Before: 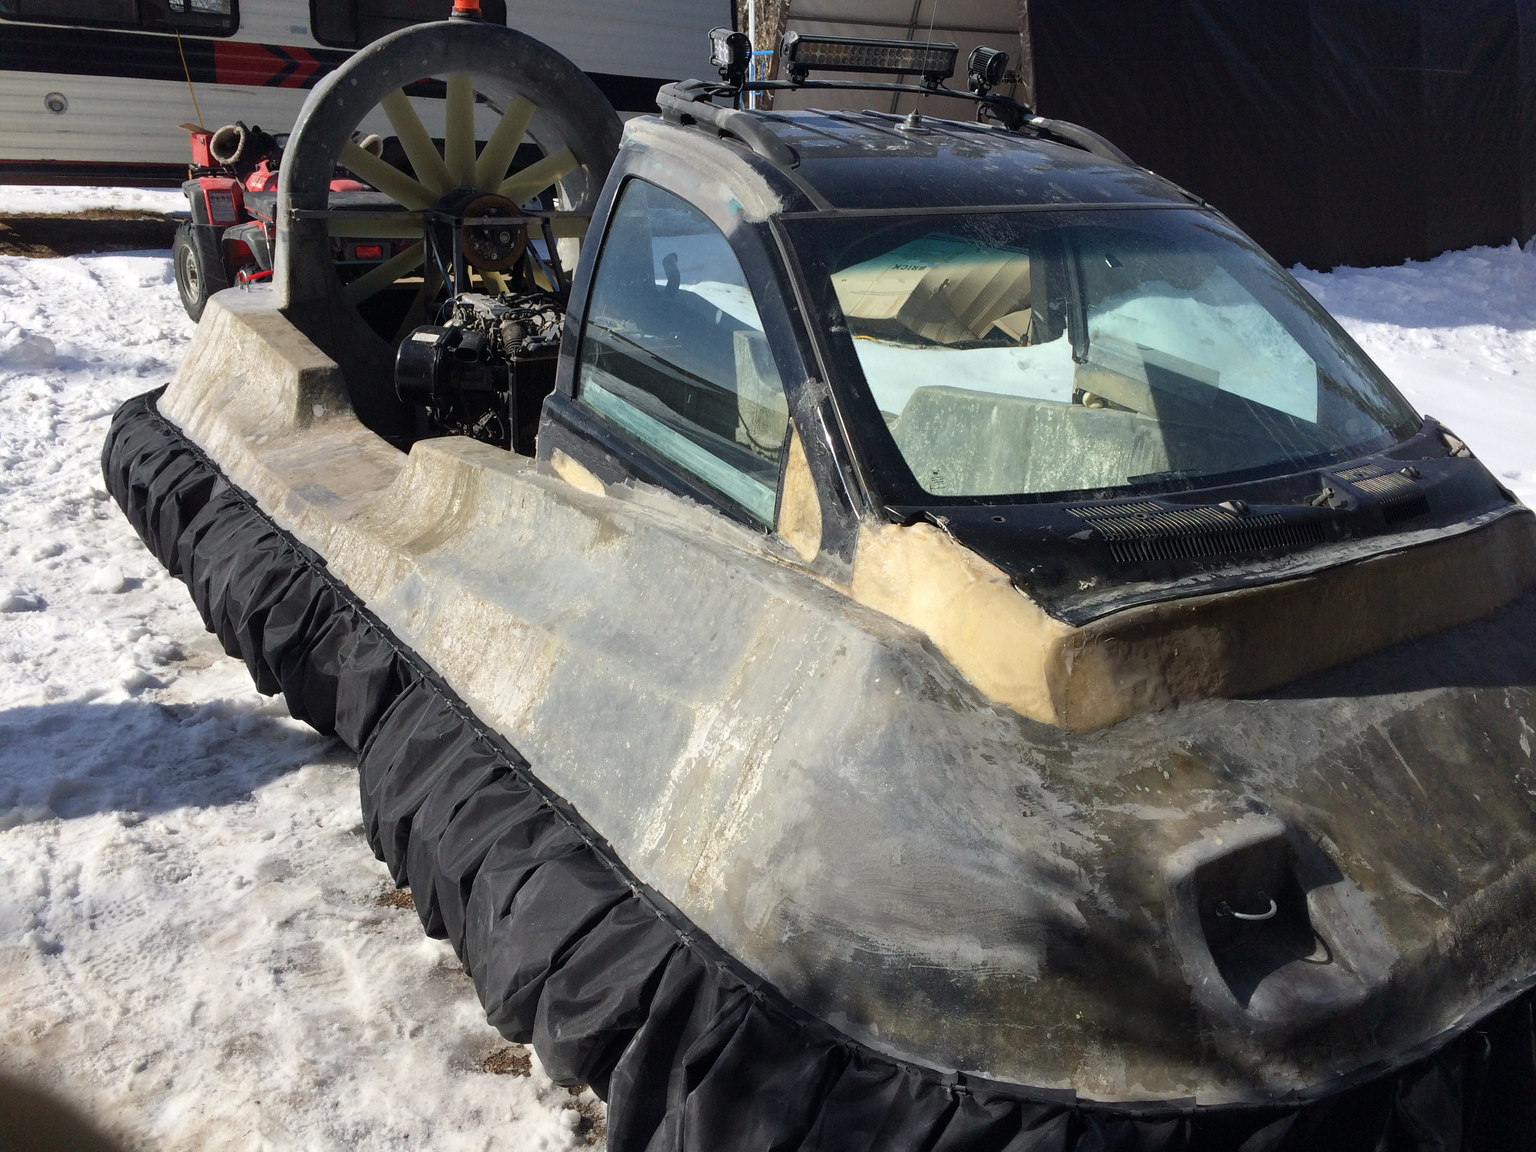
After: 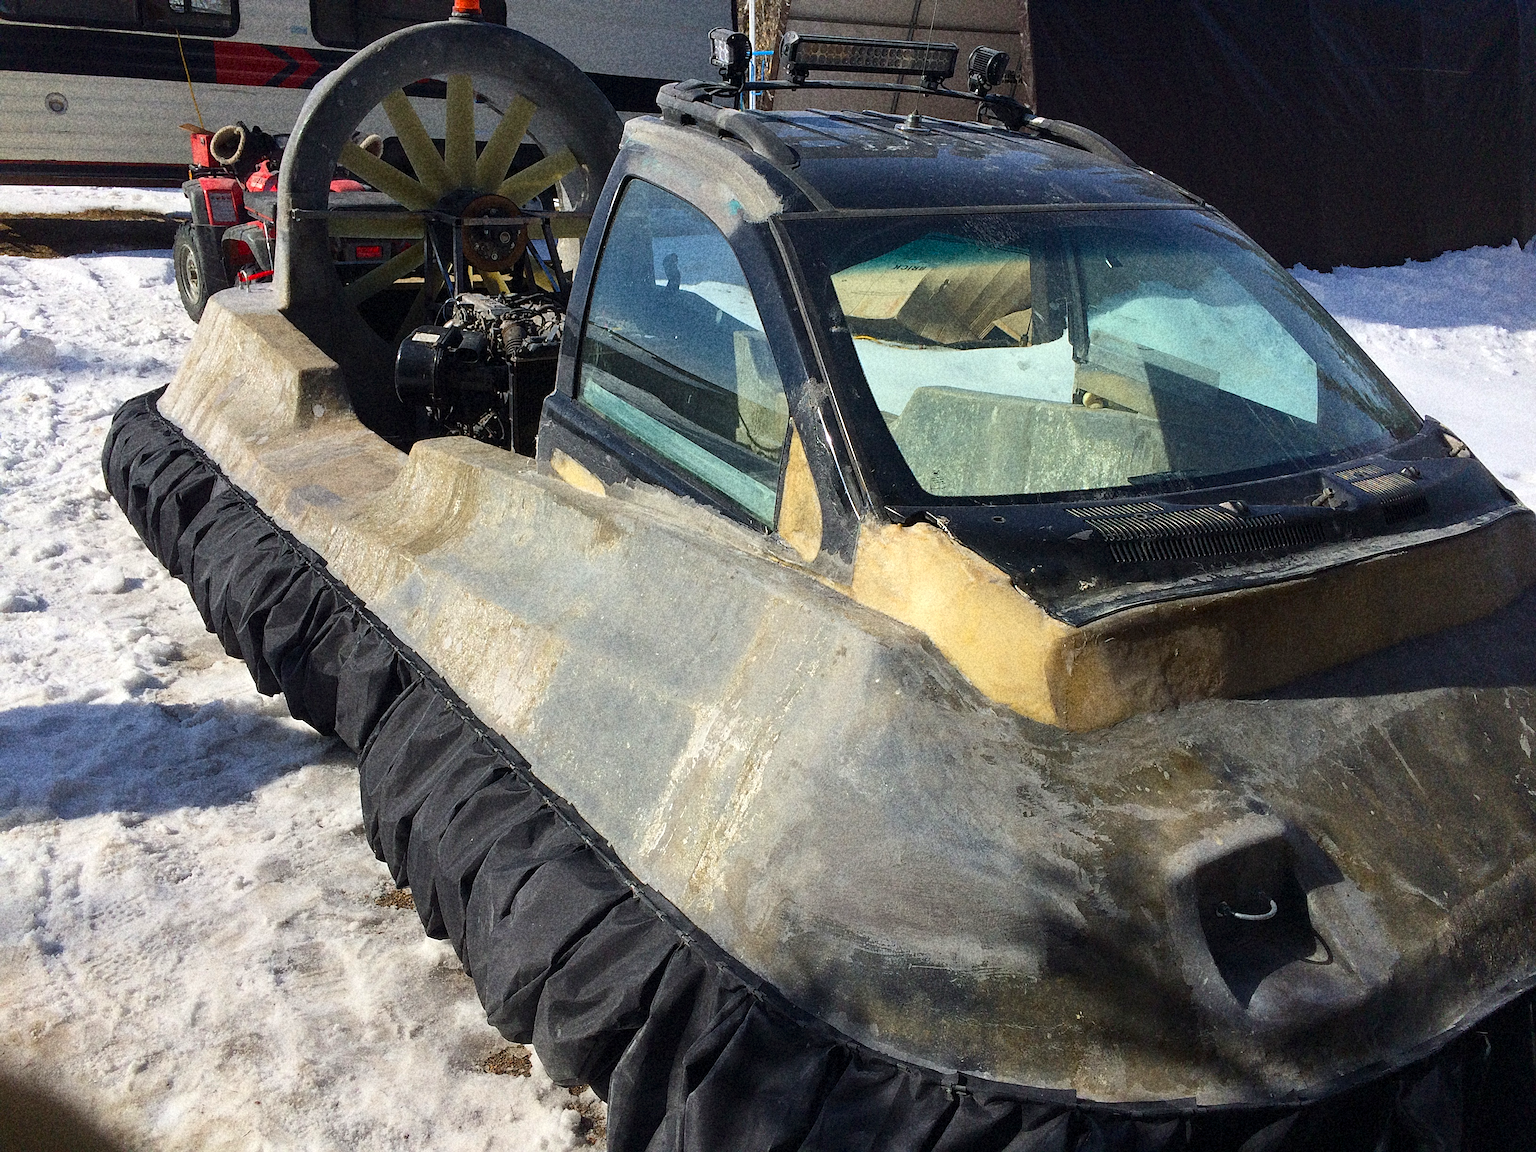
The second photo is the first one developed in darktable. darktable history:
color balance rgb: perceptual saturation grading › global saturation 25%, global vibrance 20%
grain: coarseness 14.49 ISO, strength 48.04%, mid-tones bias 35%
sharpen: on, module defaults
